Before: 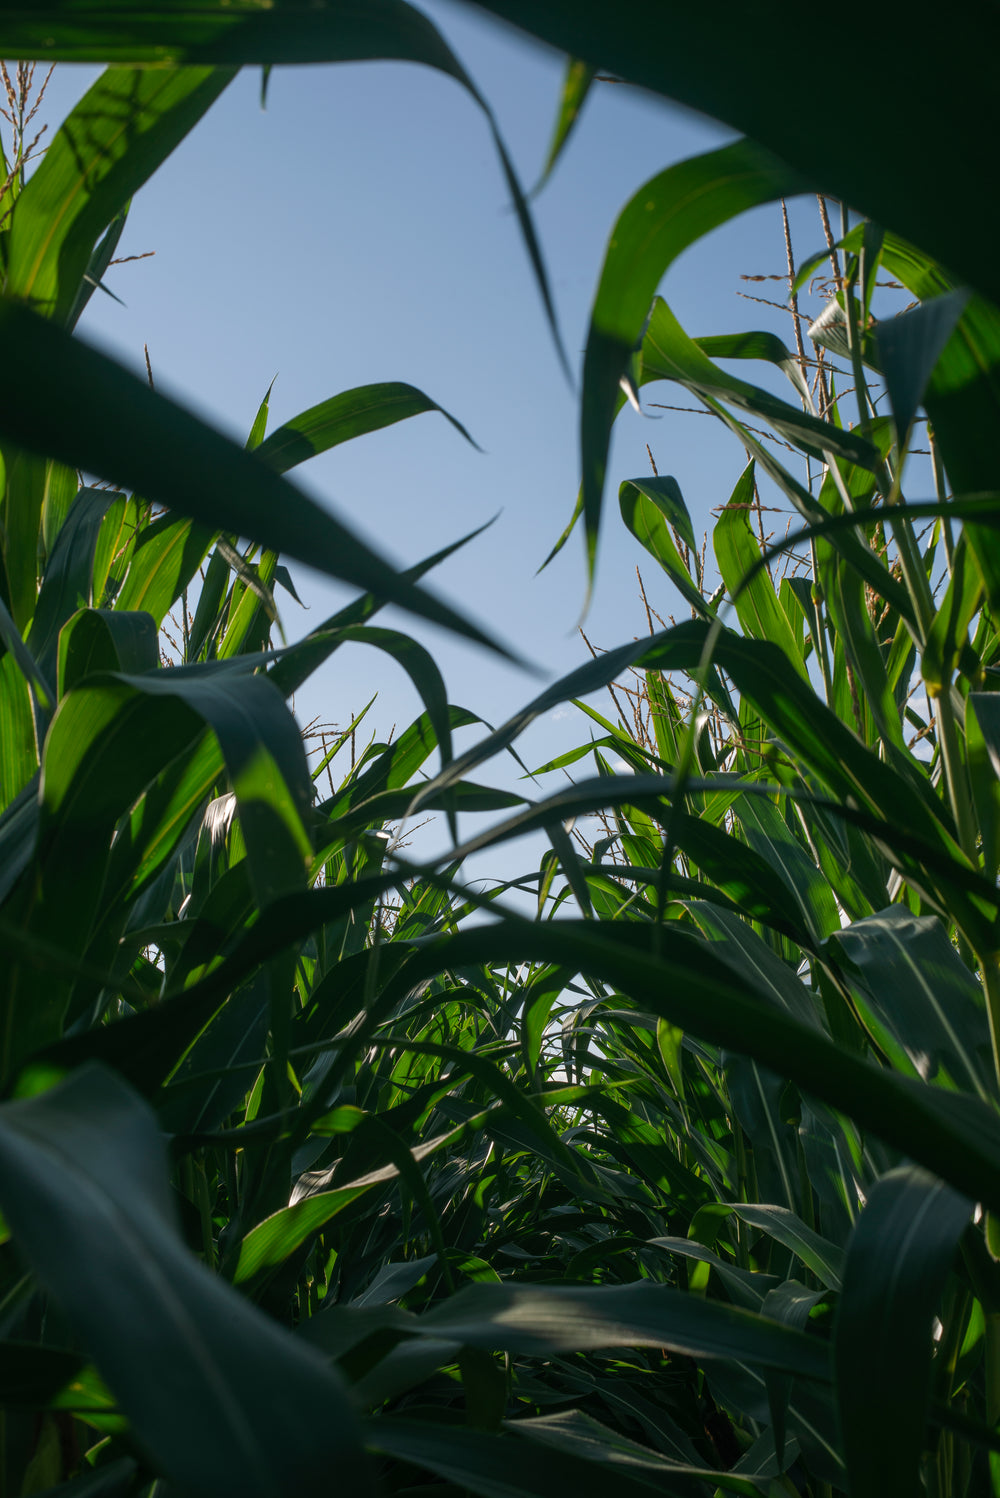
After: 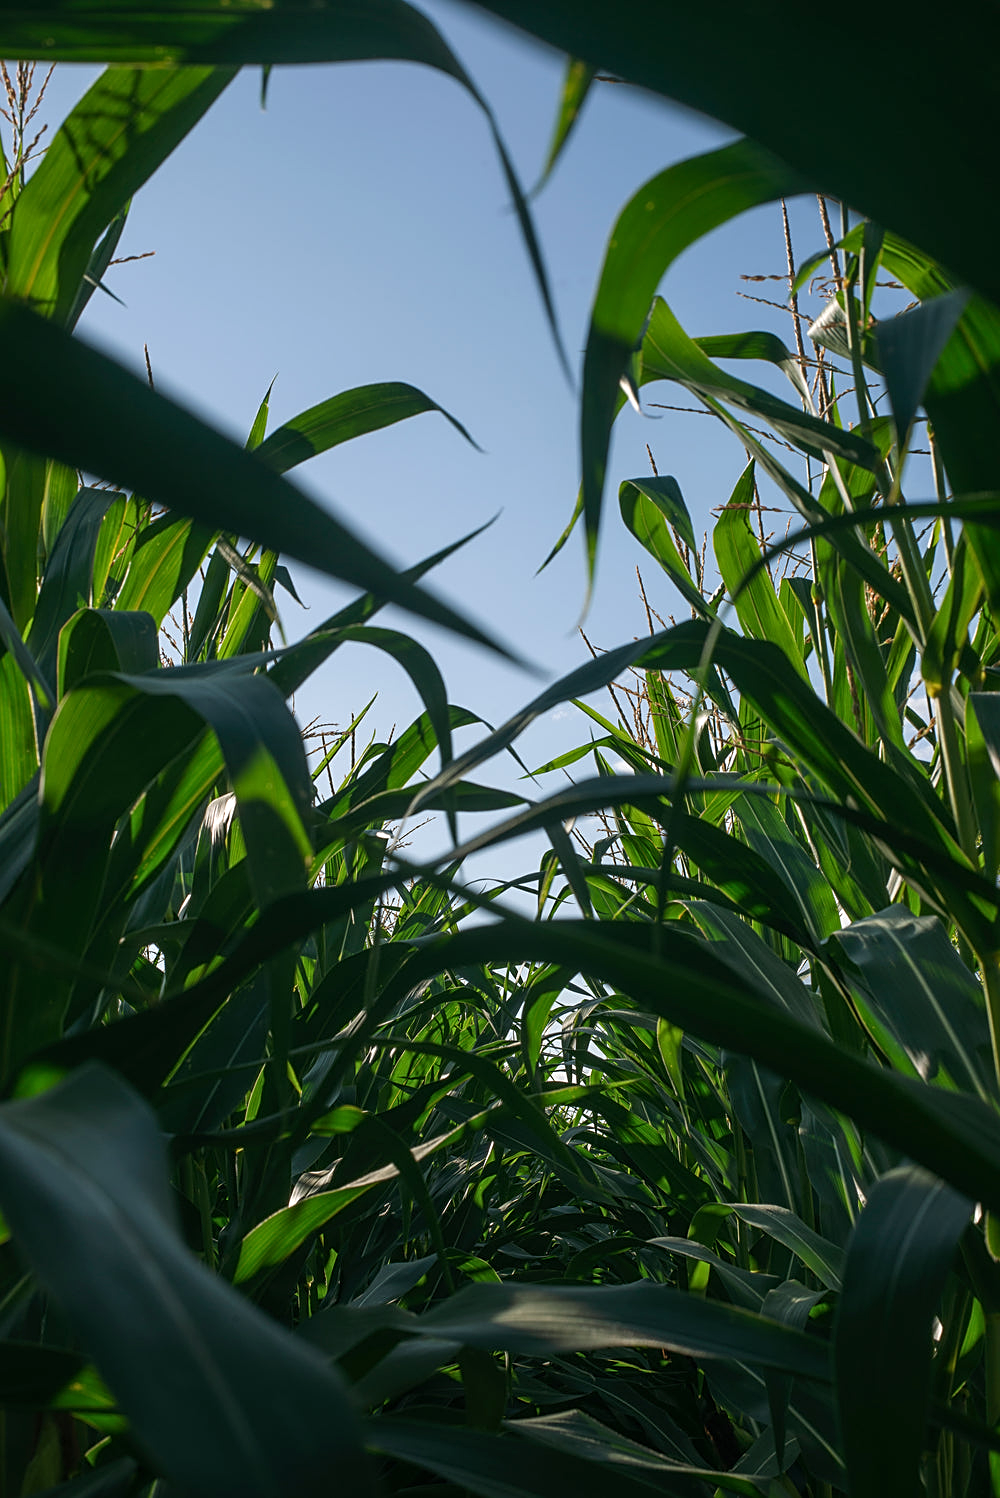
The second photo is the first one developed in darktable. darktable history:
sharpen: on, module defaults
exposure: exposure 0.161 EV, compensate highlight preservation false
white balance: emerald 1
